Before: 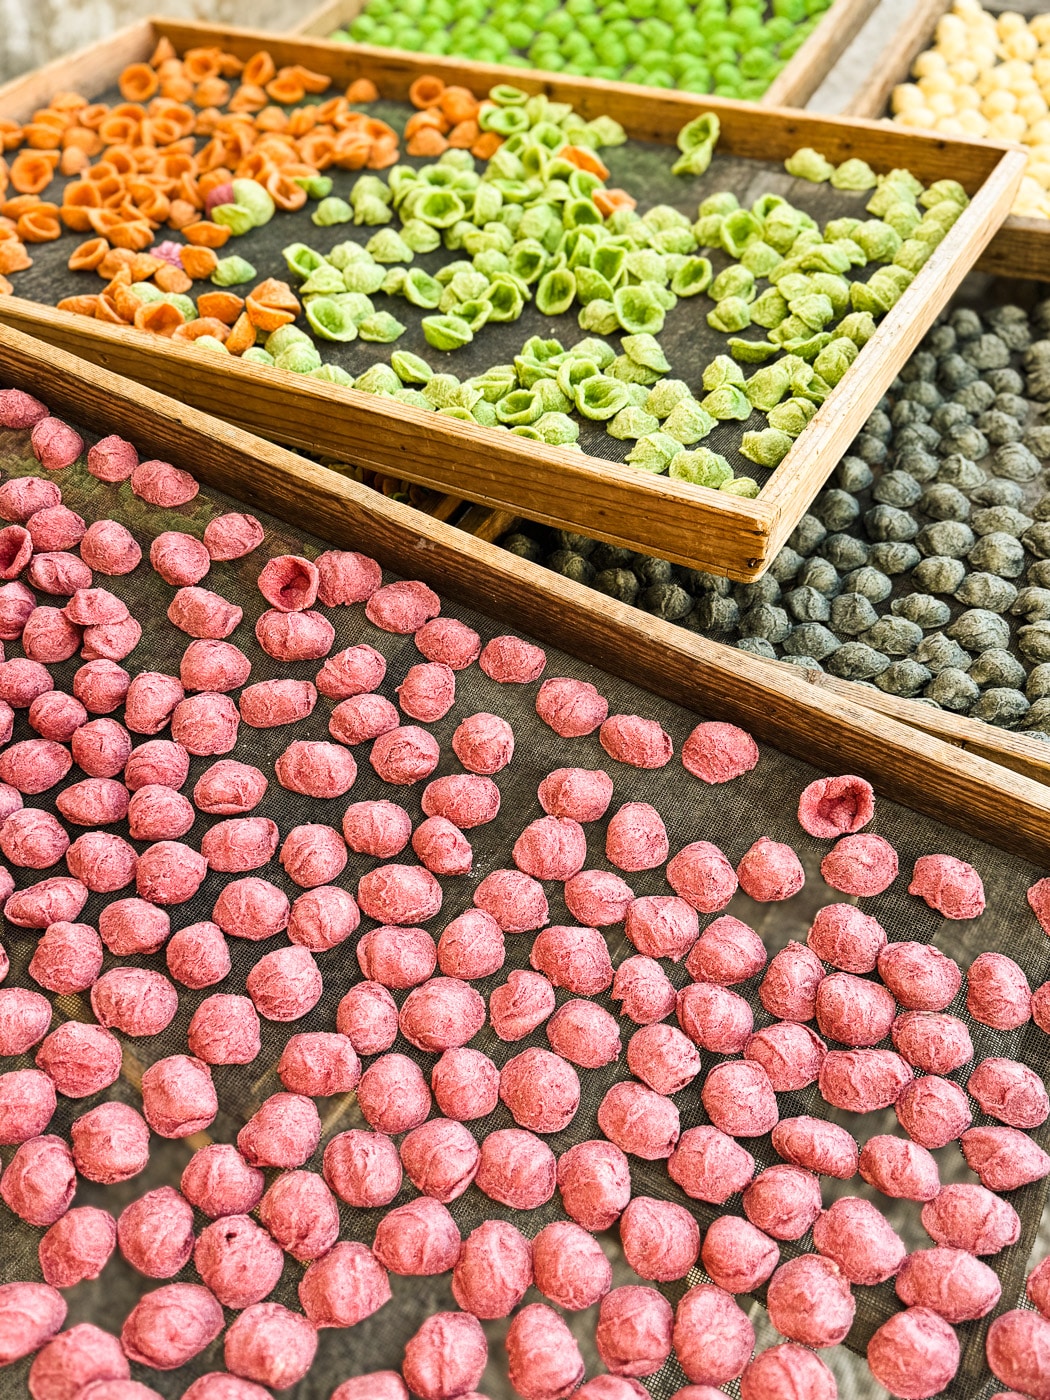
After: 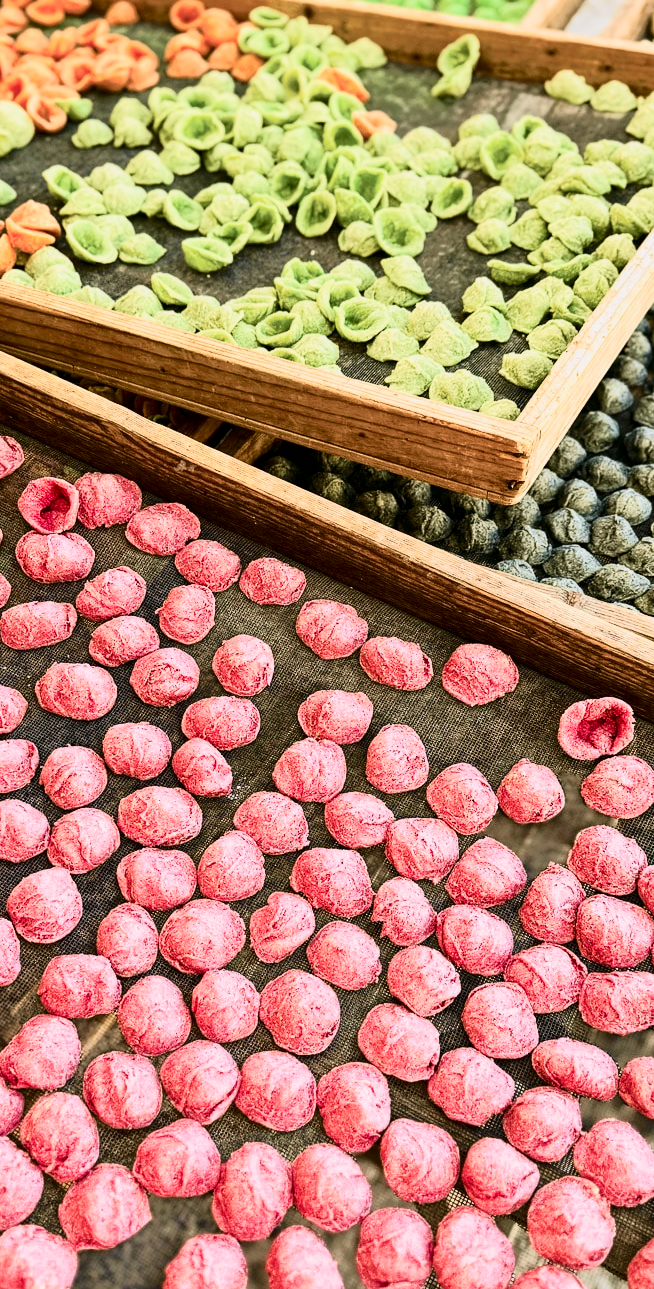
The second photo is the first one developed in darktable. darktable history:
local contrast: highlights 100%, shadows 100%, detail 120%, midtone range 0.2
color correction: highlights a* 3.12, highlights b* -1.55, shadows a* -0.101, shadows b* 2.52, saturation 0.98
tone curve: curves: ch0 [(0, 0.008) (0.081, 0.044) (0.177, 0.123) (0.283, 0.253) (0.416, 0.449) (0.495, 0.524) (0.661, 0.756) (0.796, 0.859) (1, 0.951)]; ch1 [(0, 0) (0.161, 0.092) (0.35, 0.33) (0.392, 0.392) (0.427, 0.426) (0.479, 0.472) (0.505, 0.5) (0.521, 0.524) (0.567, 0.564) (0.583, 0.588) (0.625, 0.627) (0.678, 0.733) (1, 1)]; ch2 [(0, 0) (0.346, 0.362) (0.404, 0.427) (0.502, 0.499) (0.531, 0.523) (0.544, 0.561) (0.58, 0.59) (0.629, 0.642) (0.717, 0.678) (1, 1)], color space Lab, independent channels, preserve colors none
crop and rotate: left 22.918%, top 5.629%, right 14.711%, bottom 2.247%
